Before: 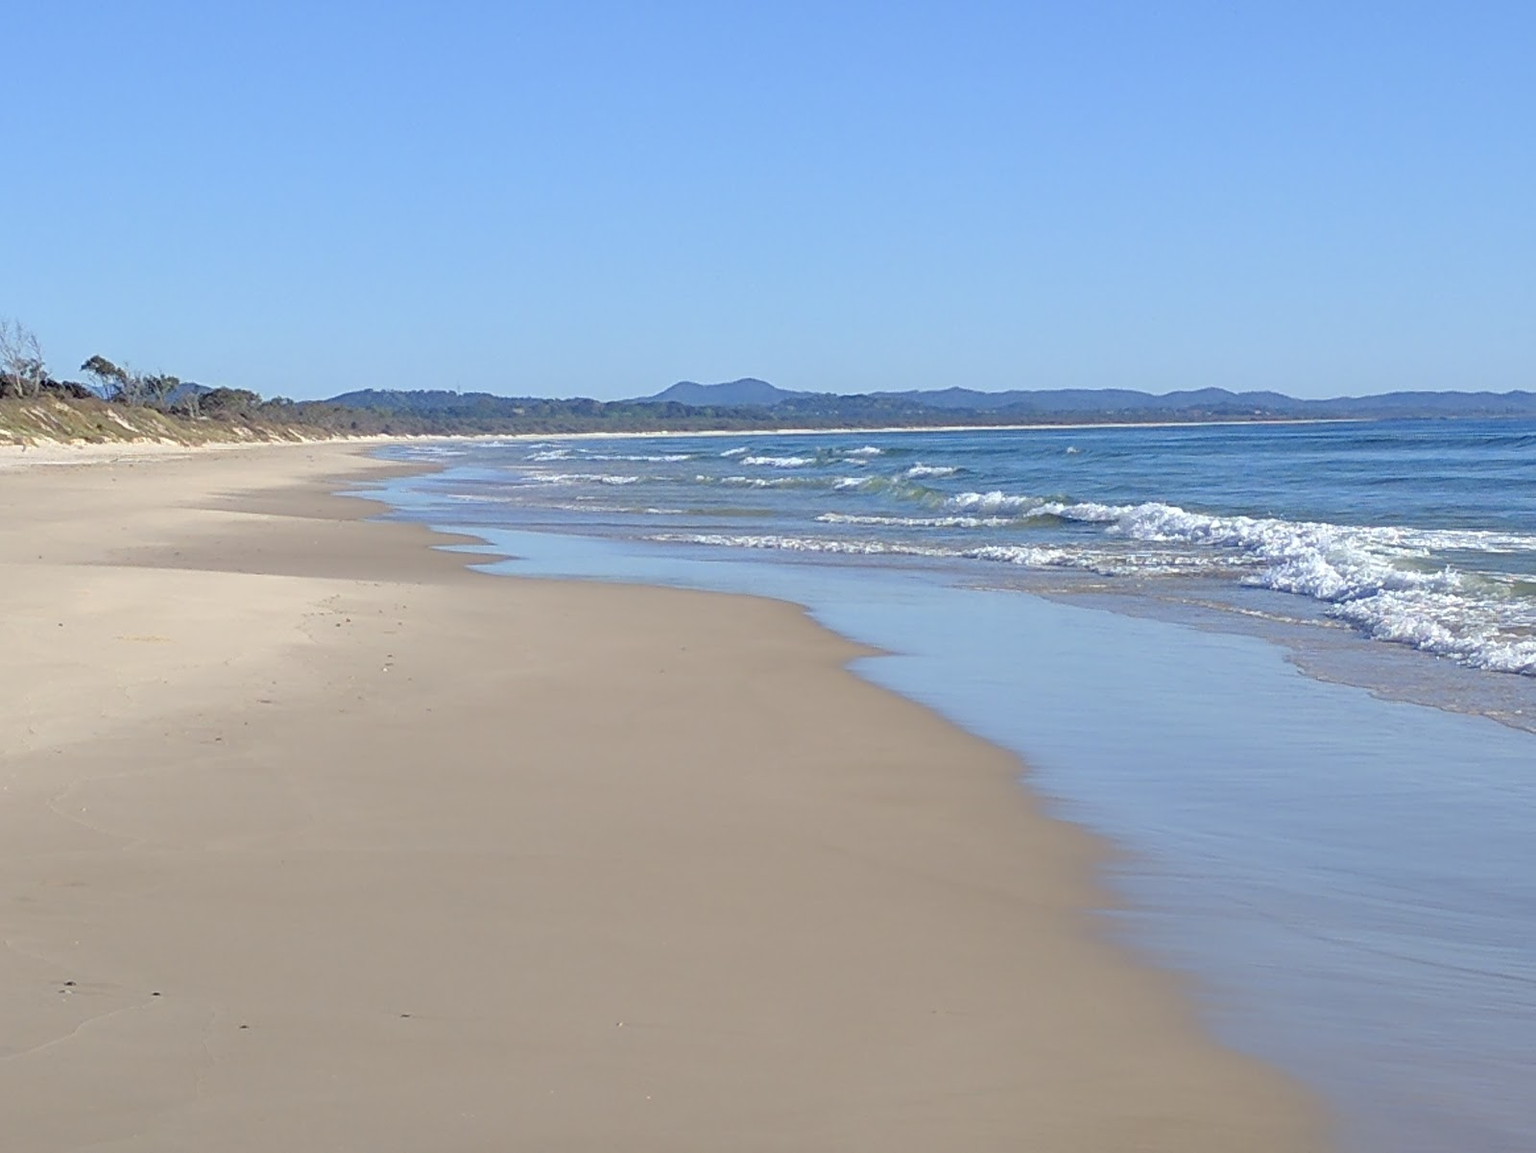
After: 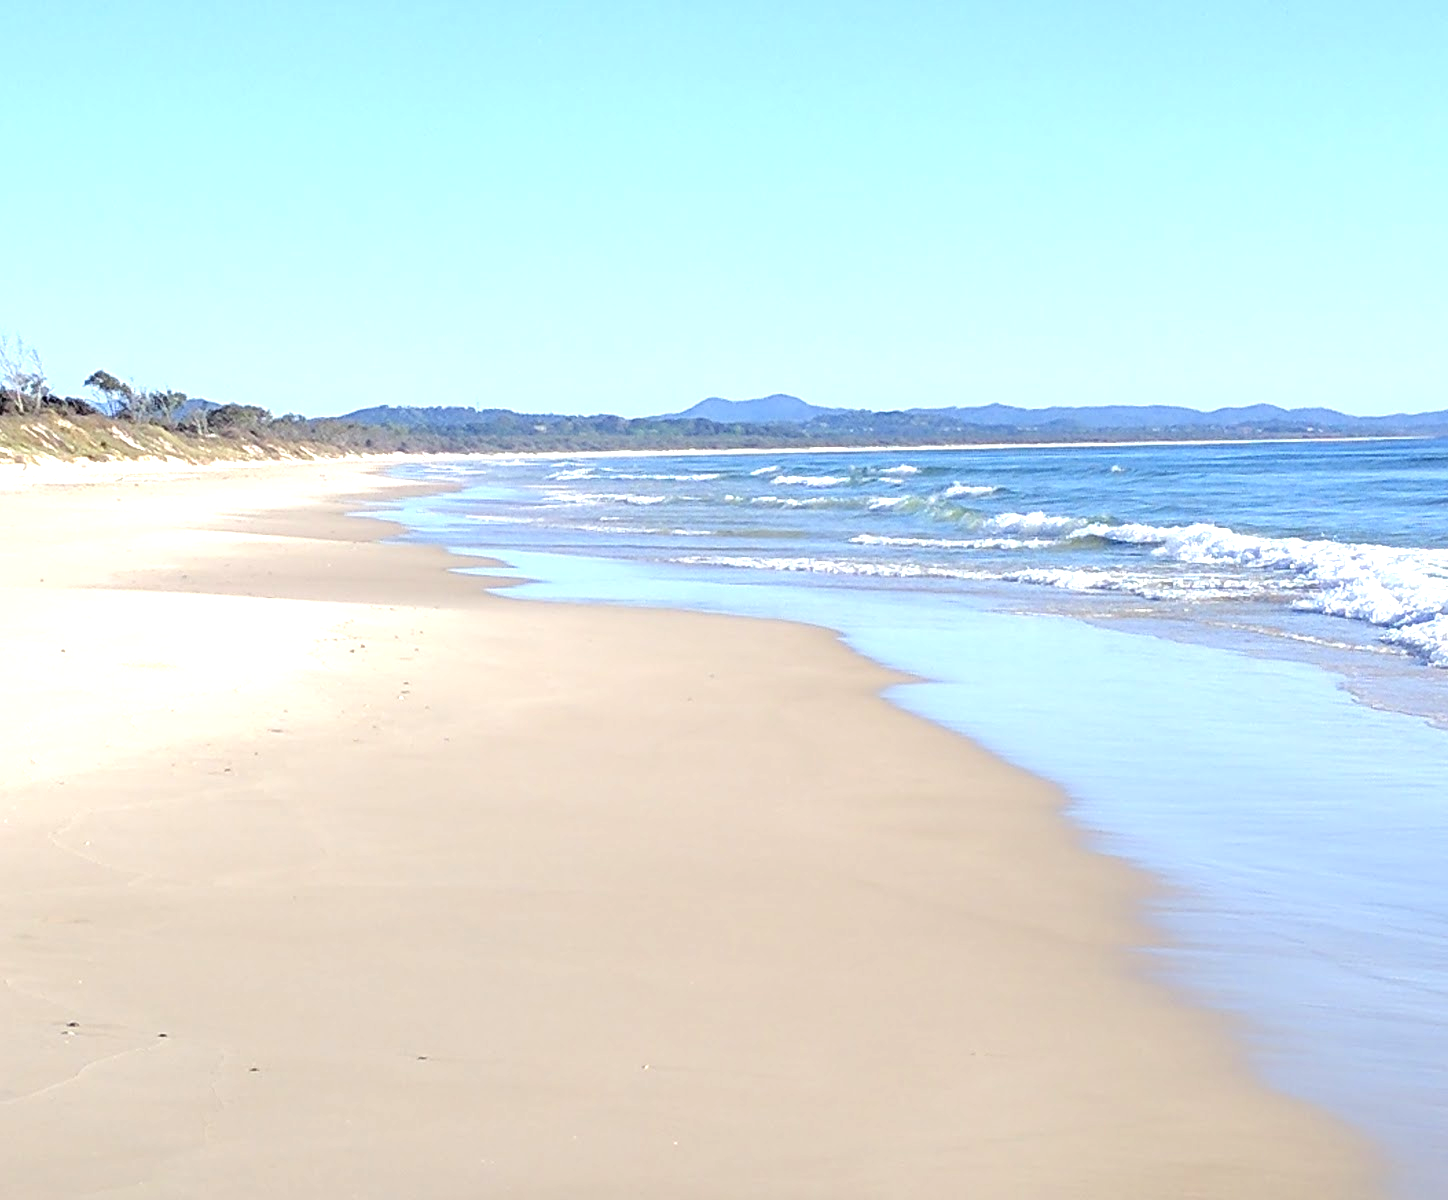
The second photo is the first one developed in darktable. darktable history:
crop: right 9.48%, bottom 0.037%
tone equalizer: -8 EV -1.06 EV, -7 EV -1.04 EV, -6 EV -0.872 EV, -5 EV -0.567 EV, -3 EV 0.57 EV, -2 EV 0.887 EV, -1 EV 1 EV, +0 EV 1.08 EV
